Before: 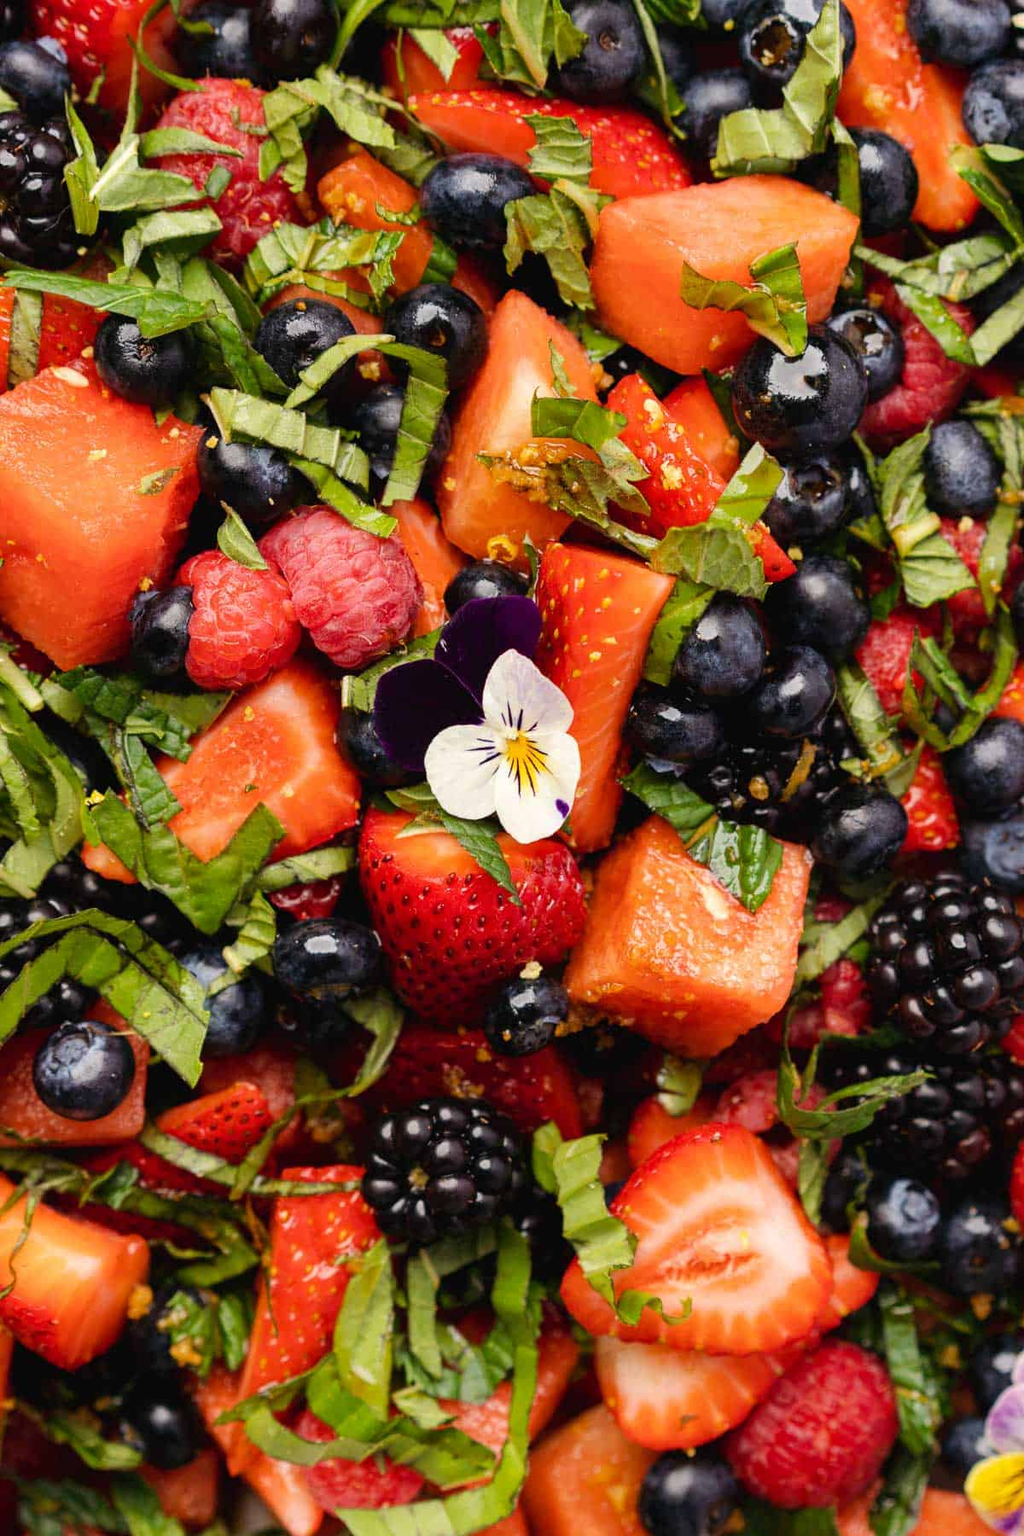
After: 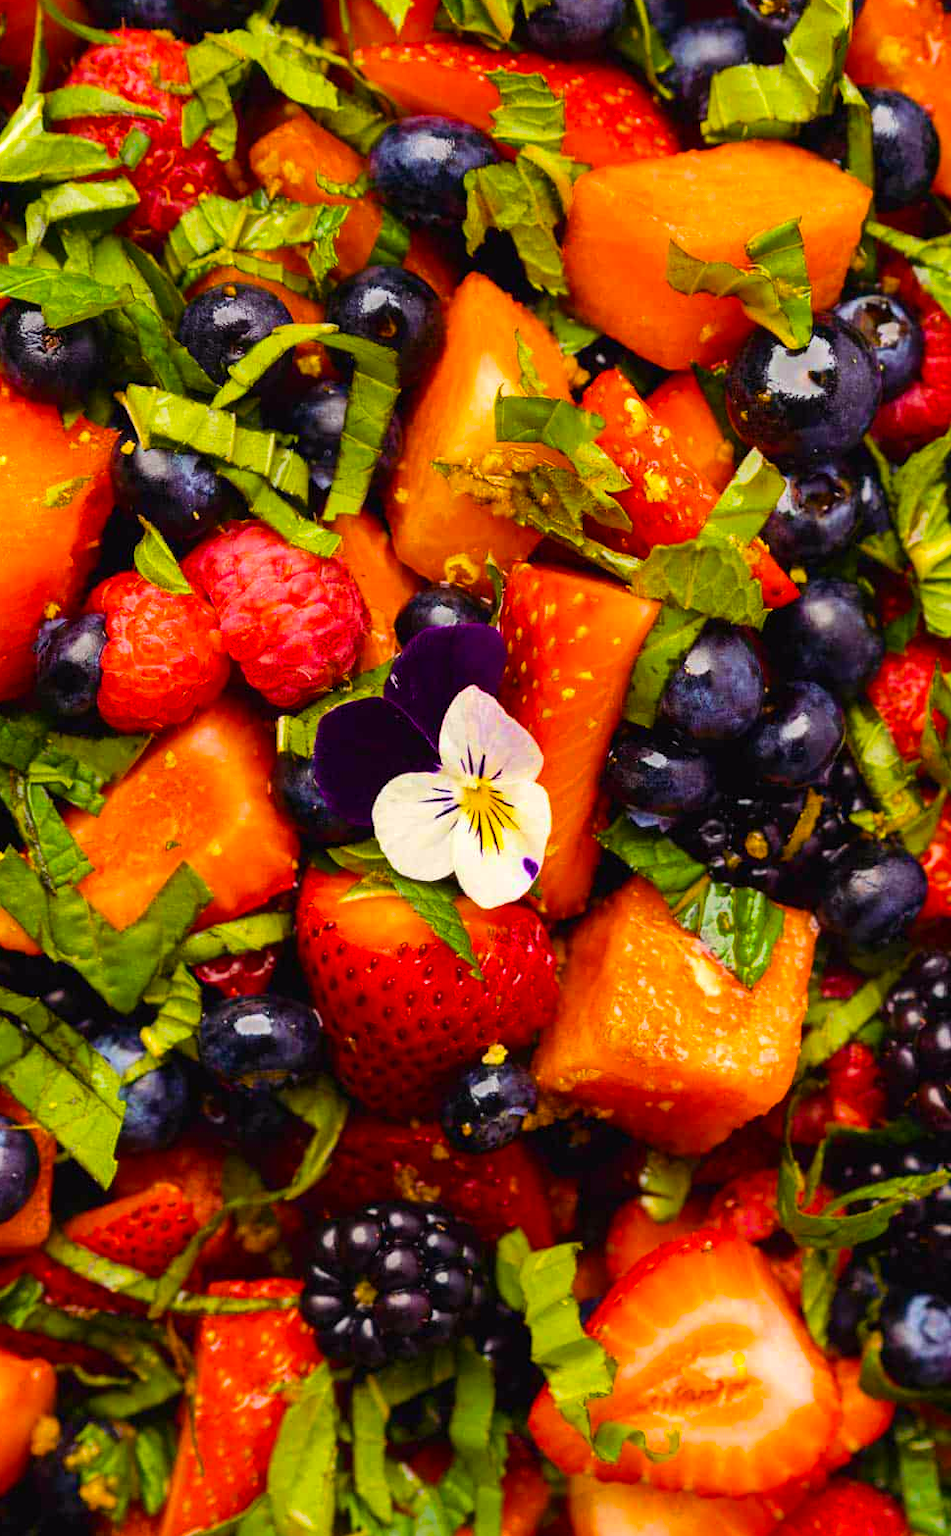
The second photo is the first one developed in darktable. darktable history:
crop: left 9.916%, top 3.483%, right 9.186%, bottom 9.516%
color balance rgb: shadows lift › luminance 0.614%, shadows lift › chroma 6.862%, shadows lift › hue 297.91°, linear chroma grading › shadows 17.531%, linear chroma grading › highlights 61.041%, linear chroma grading › global chroma 49.485%, perceptual saturation grading › global saturation 0.537%, global vibrance 11.284%
